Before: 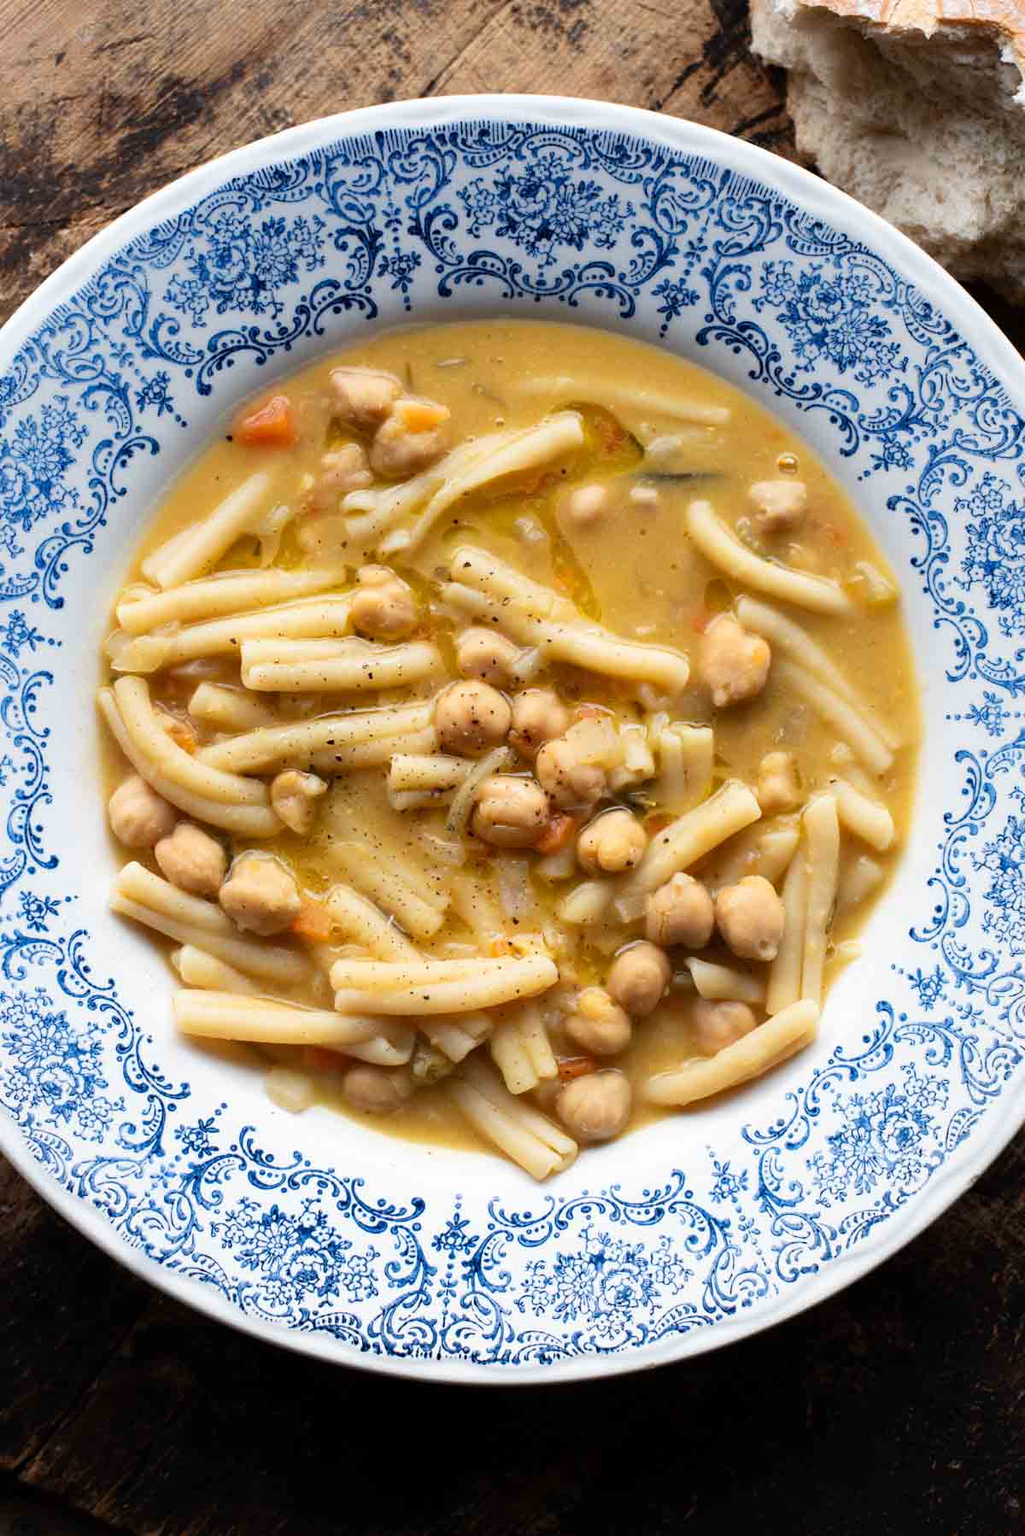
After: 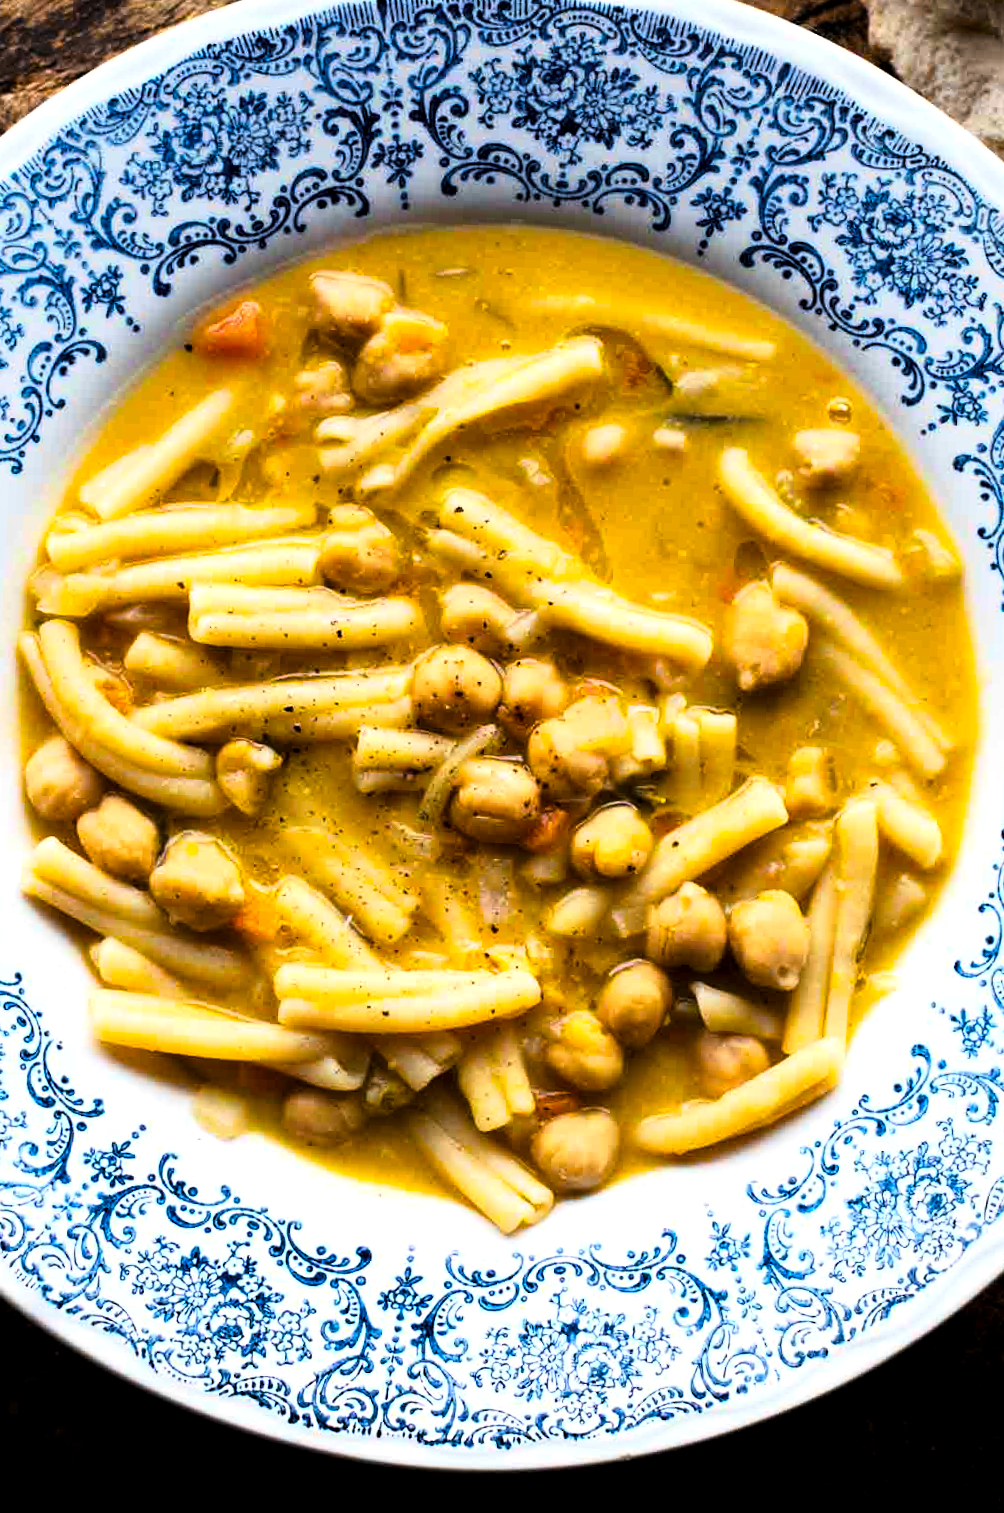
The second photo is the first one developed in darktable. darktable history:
exposure: exposure 0.171 EV, compensate highlight preservation false
crop and rotate: angle -2.9°, left 5.313%, top 5.19%, right 4.719%, bottom 4.383%
color balance rgb: perceptual saturation grading › global saturation 41.818%, global vibrance 9.53%
local contrast: highlights 103%, shadows 101%, detail 119%, midtone range 0.2
tone curve: curves: ch0 [(0, 0) (0.042, 0.01) (0.223, 0.123) (0.59, 0.574) (0.802, 0.868) (1, 1)], color space Lab, linked channels, preserve colors none
